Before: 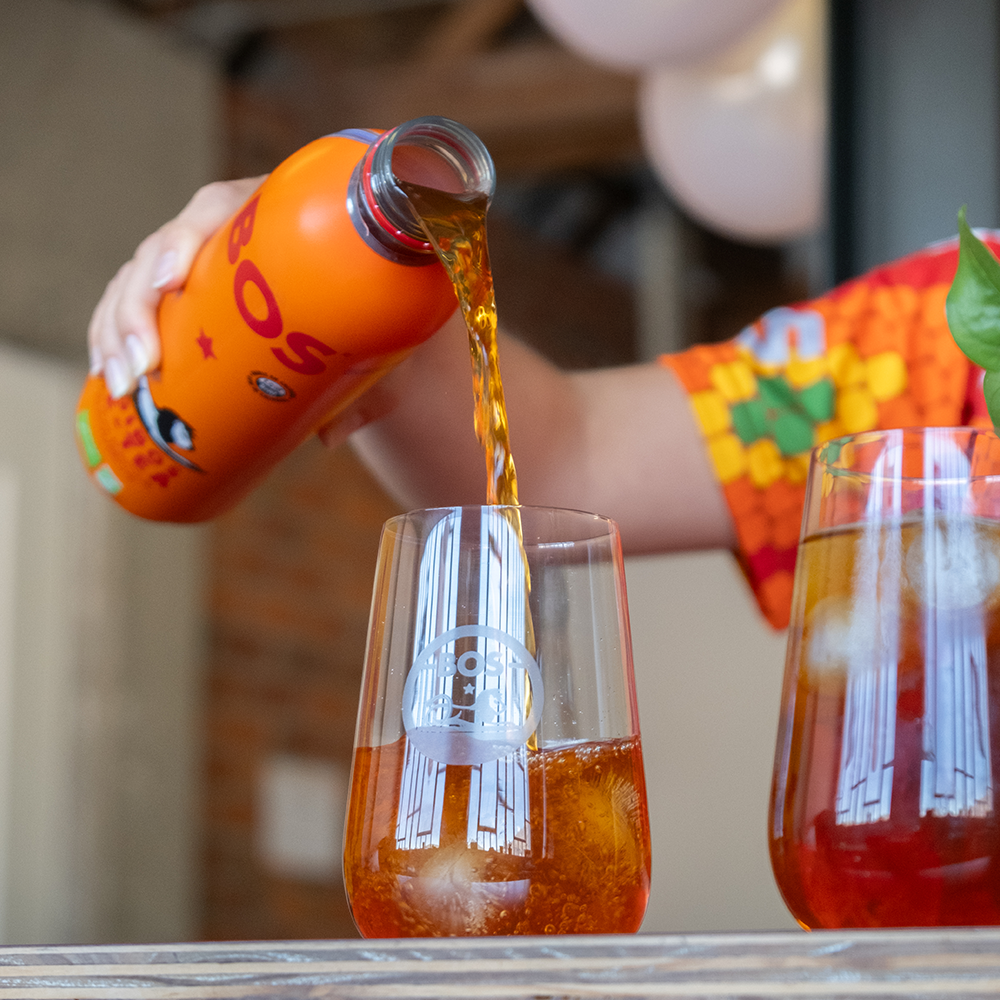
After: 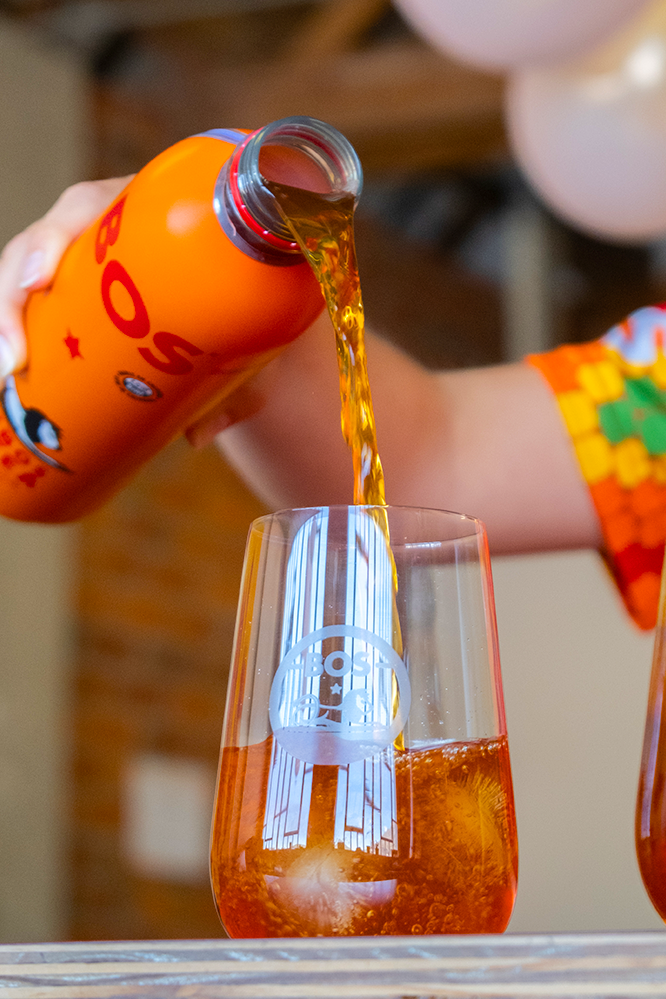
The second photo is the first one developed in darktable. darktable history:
crop and rotate: left 13.342%, right 19.991%
color balance rgb: perceptual saturation grading › global saturation 25%, perceptual brilliance grading › mid-tones 10%, perceptual brilliance grading › shadows 15%, global vibrance 20%
